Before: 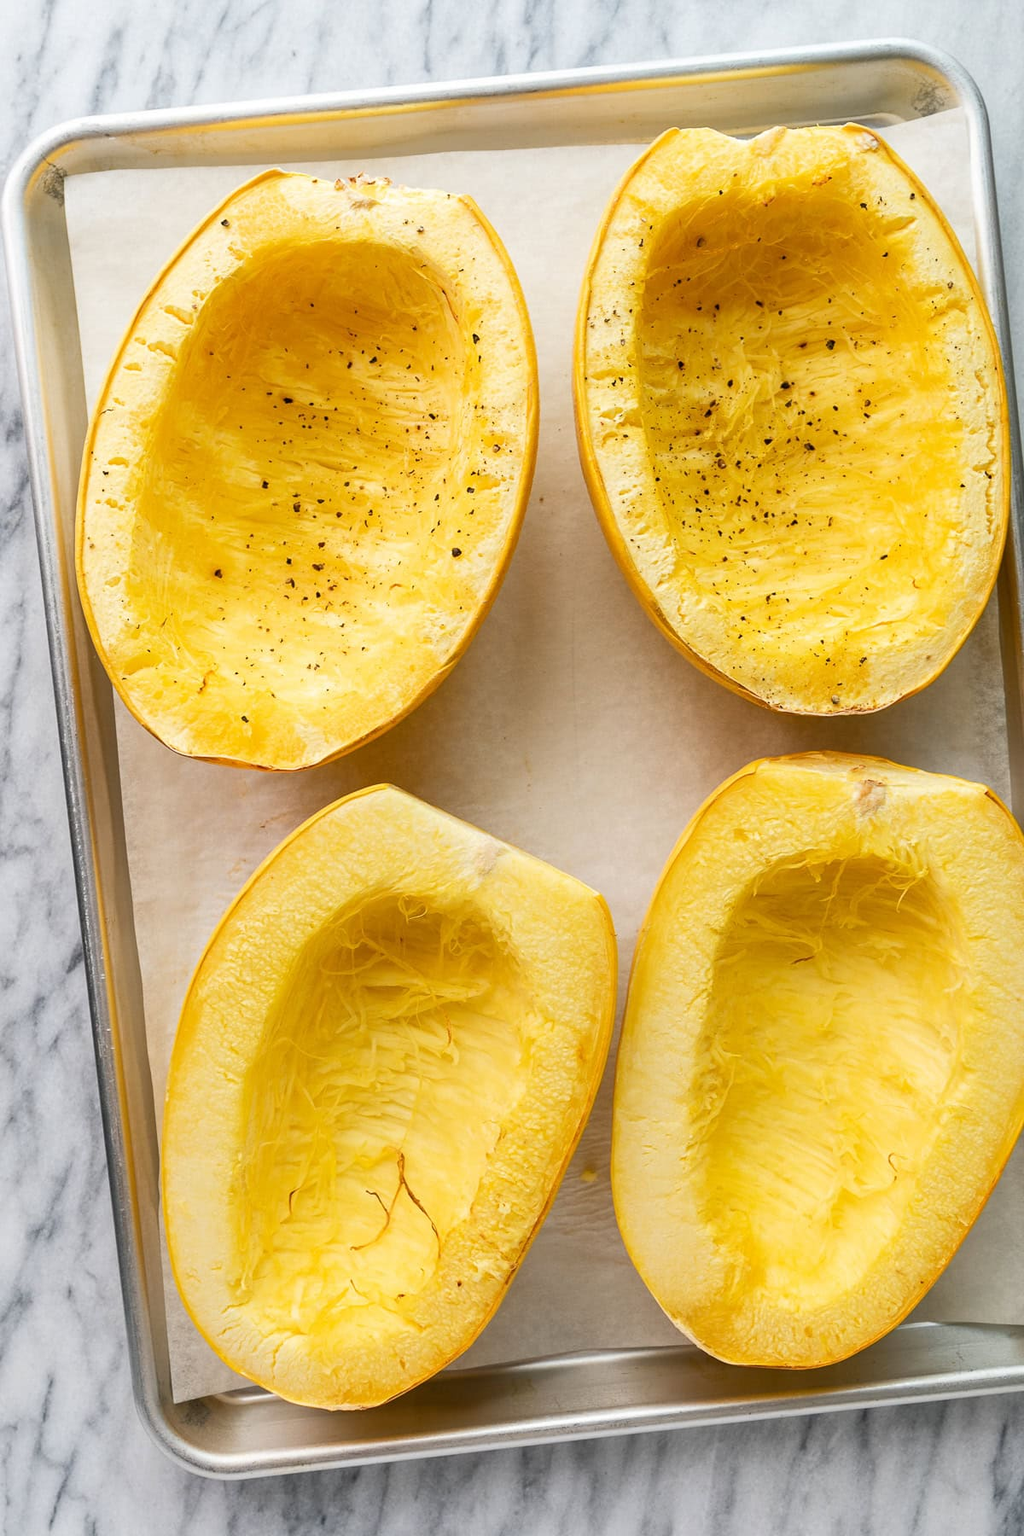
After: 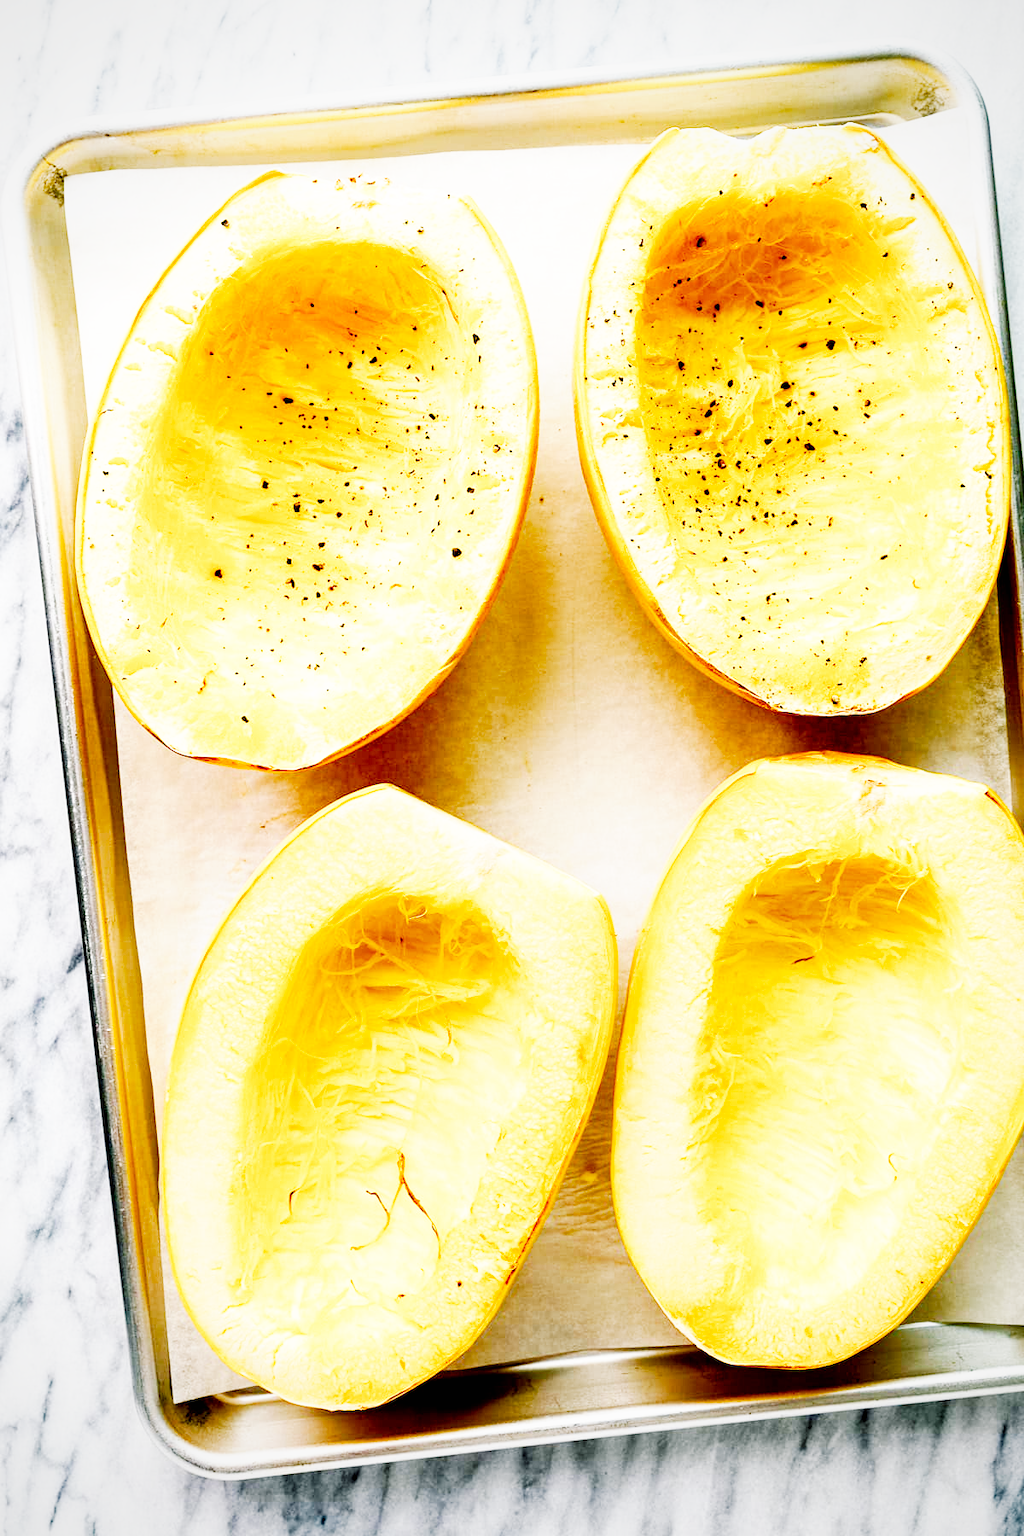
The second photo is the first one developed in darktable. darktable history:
exposure: black level correction 0.054, exposure -0.031 EV, compensate highlight preservation false
vignetting: fall-off radius 93.83%, brightness -0.417, saturation -0.295, center (0, 0.007)
color balance rgb: shadows lift › luminance -7.633%, shadows lift › chroma 2.326%, shadows lift › hue 165.68°, perceptual saturation grading › global saturation 0.801%, perceptual saturation grading › highlights -33.817%, perceptual saturation grading › mid-tones 14.956%, perceptual saturation grading › shadows 47.789%
base curve: curves: ch0 [(0, 0) (0.007, 0.004) (0.027, 0.03) (0.046, 0.07) (0.207, 0.54) (0.442, 0.872) (0.673, 0.972) (1, 1)], preserve colors none
